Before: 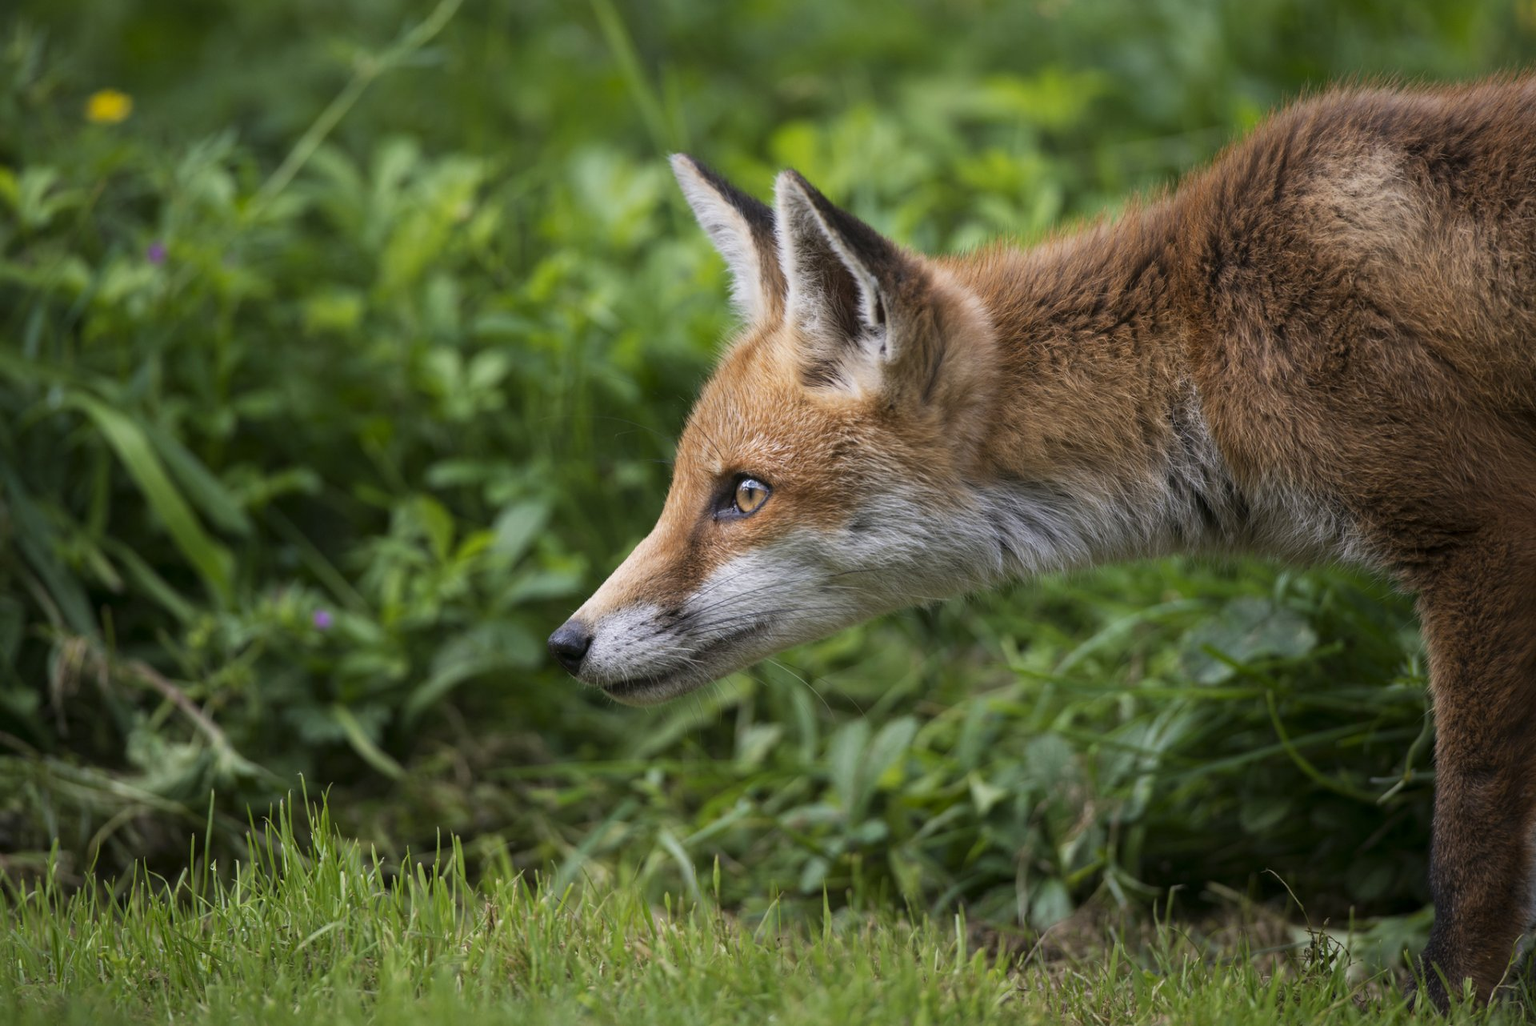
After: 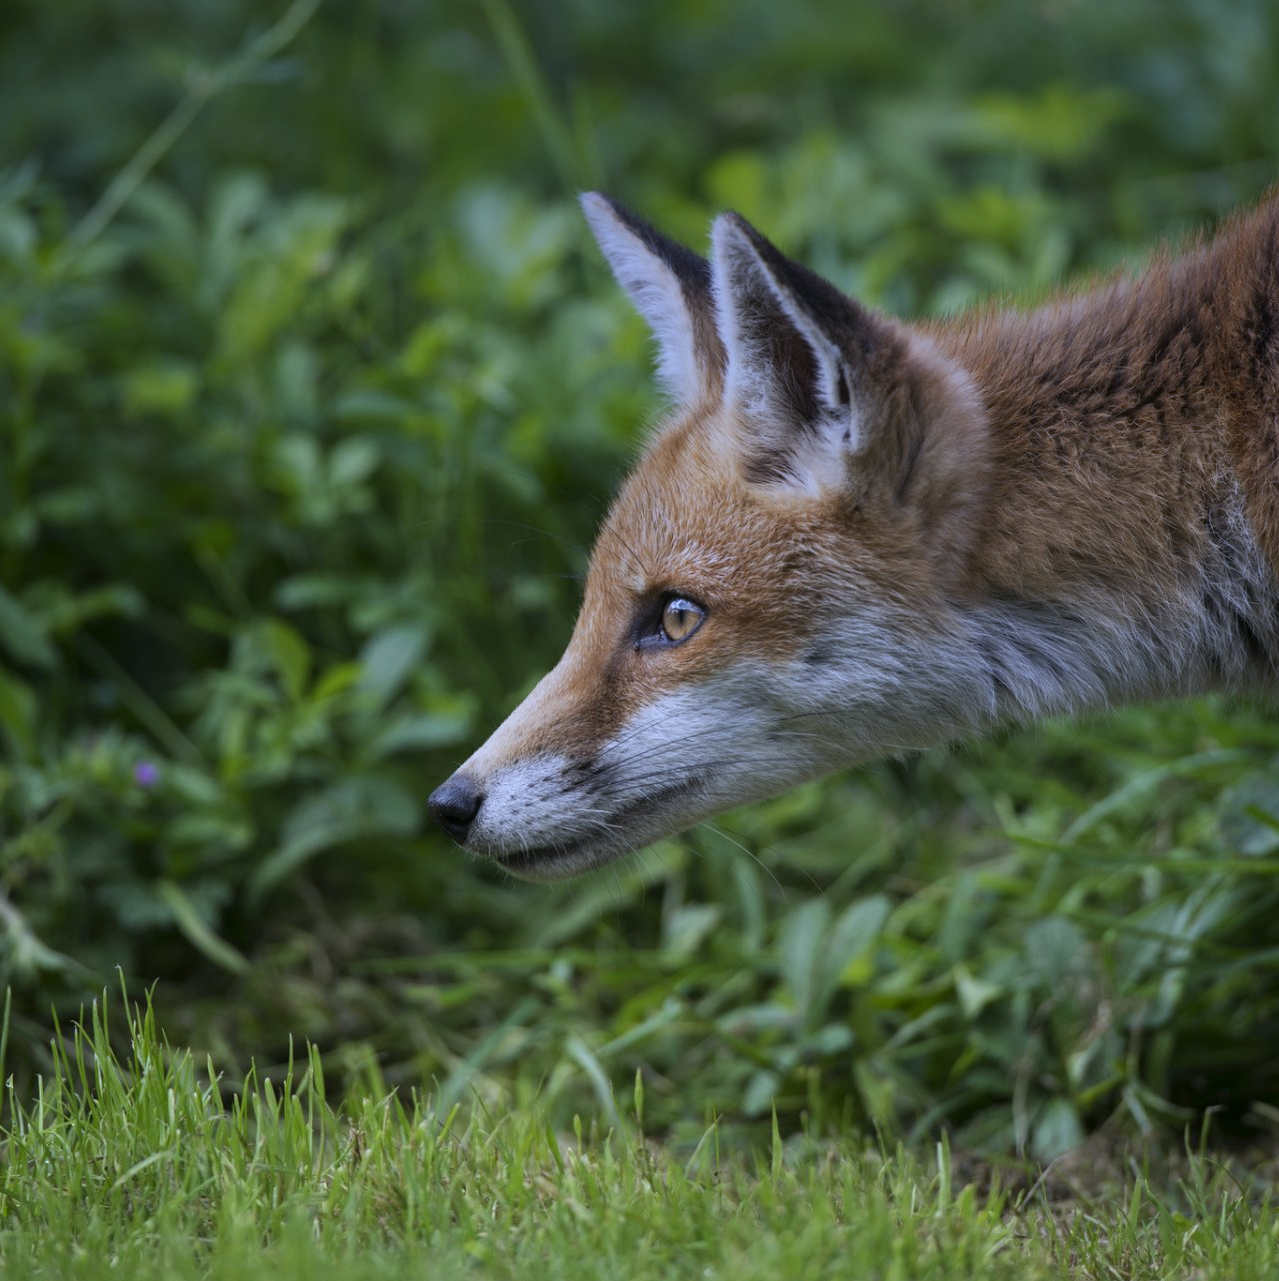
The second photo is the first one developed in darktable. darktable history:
crop and rotate: left 13.409%, right 19.924%
white balance: red 0.924, blue 1.095
graduated density: hue 238.83°, saturation 50%
